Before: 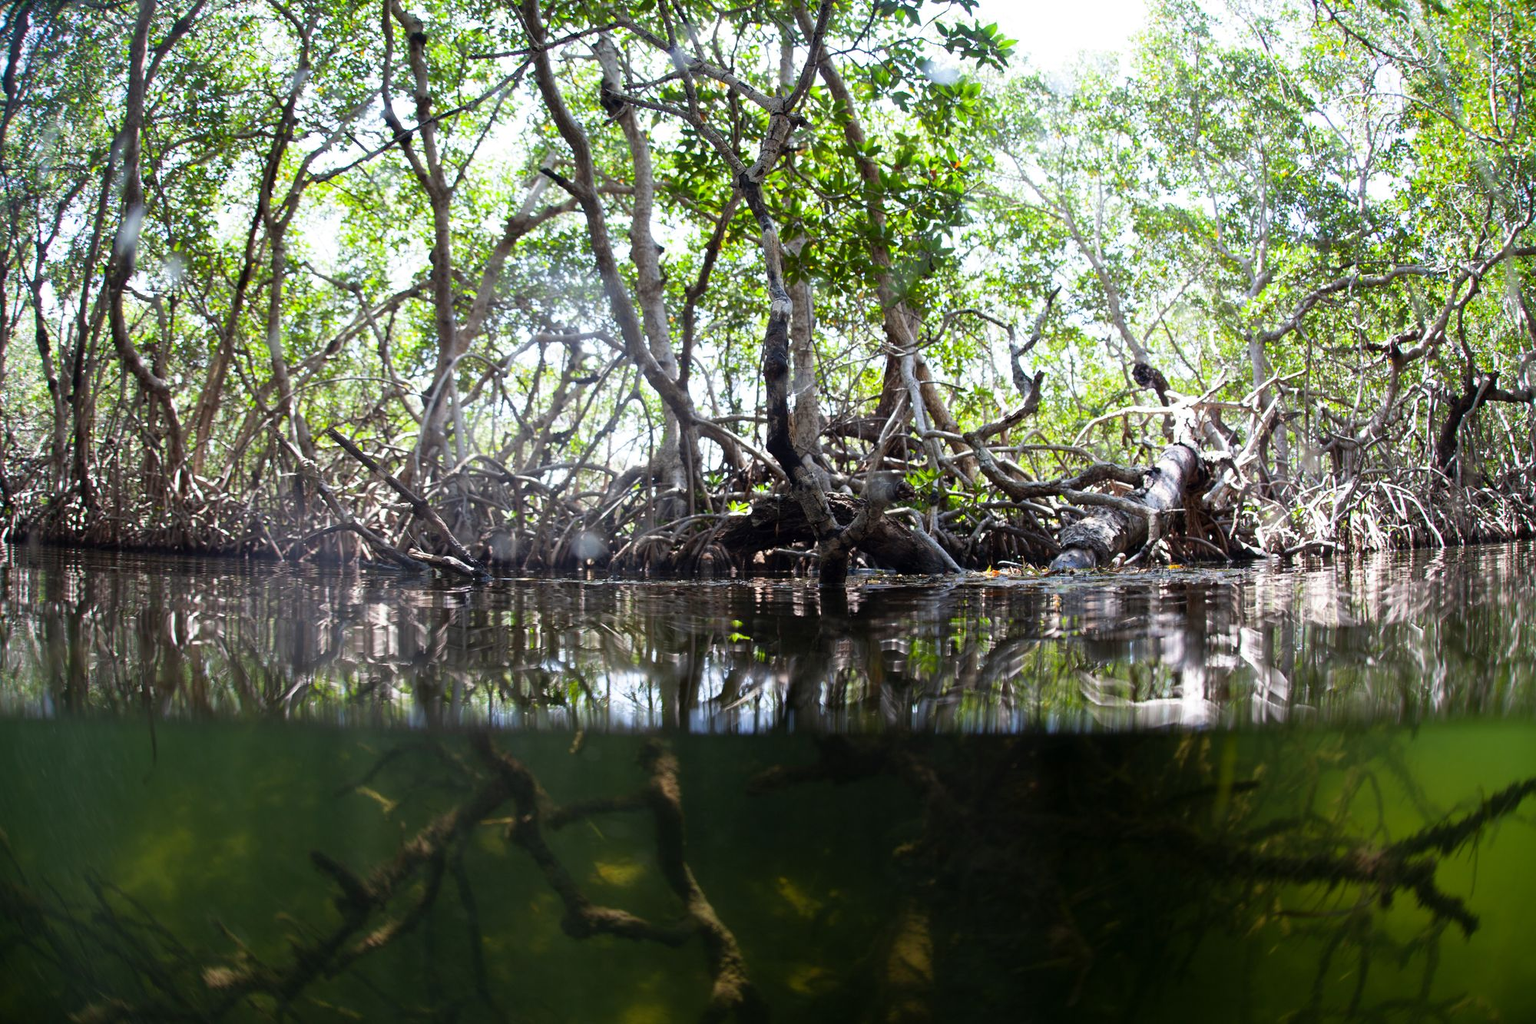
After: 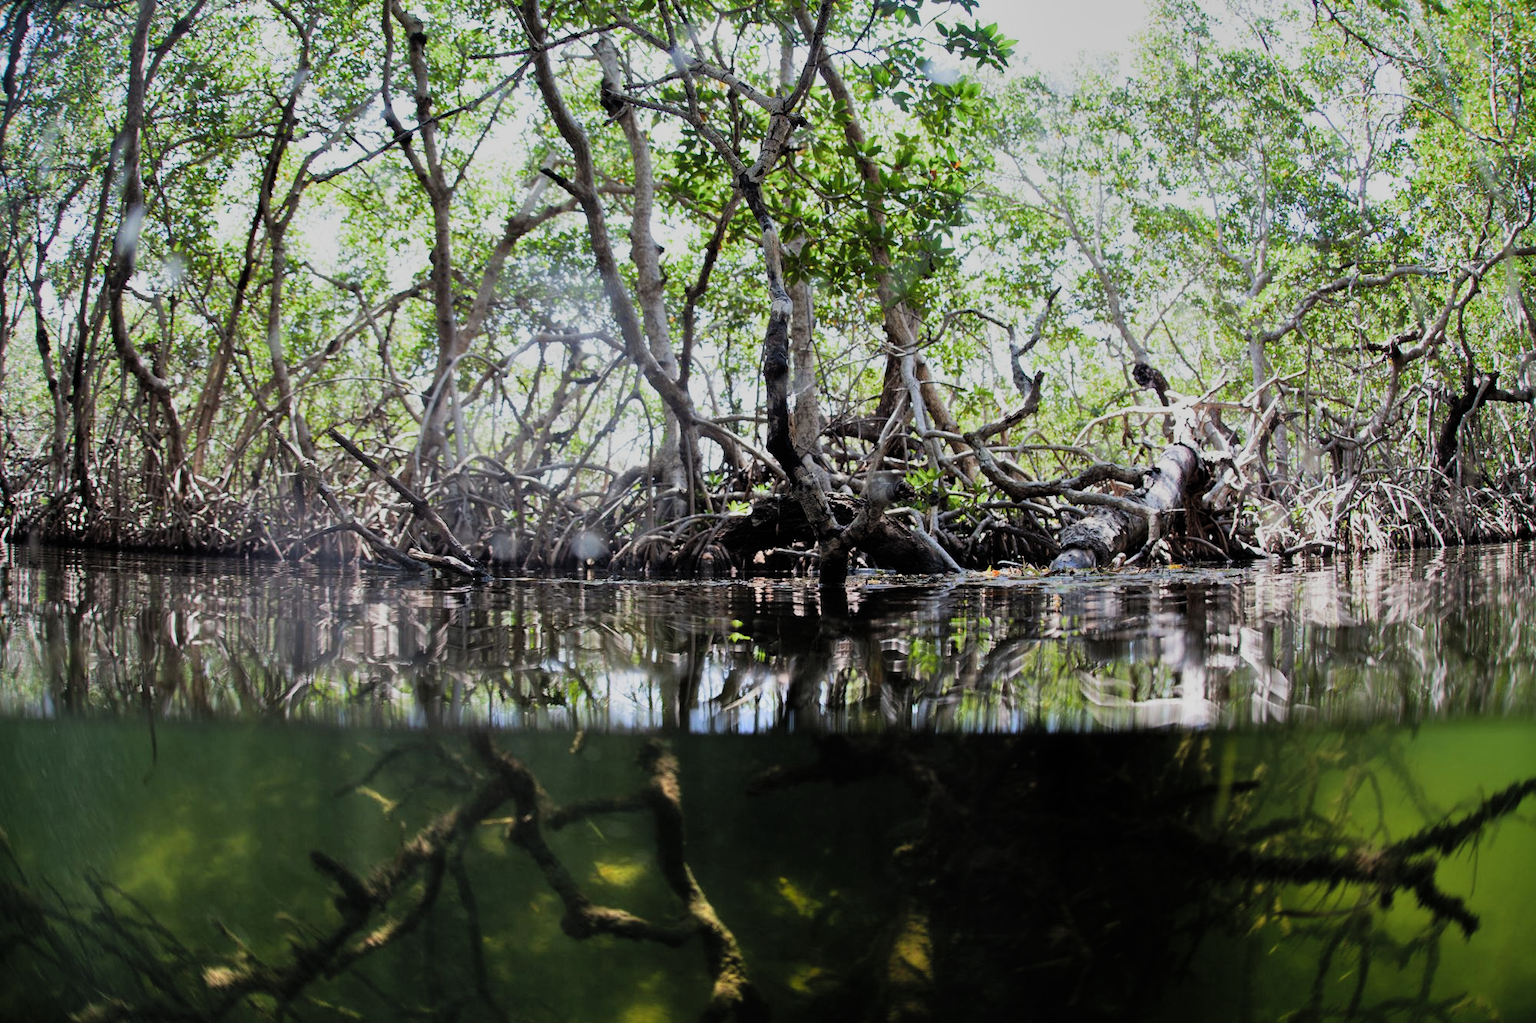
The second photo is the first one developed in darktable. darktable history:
shadows and highlights: soften with gaussian
filmic rgb: black relative exposure -7.97 EV, white relative exposure 4.04 EV, hardness 4.16, add noise in highlights 0.001, preserve chrominance luminance Y, color science v3 (2019), use custom middle-gray values true, contrast in highlights soft
tone equalizer: edges refinement/feathering 500, mask exposure compensation -1.57 EV, preserve details no
